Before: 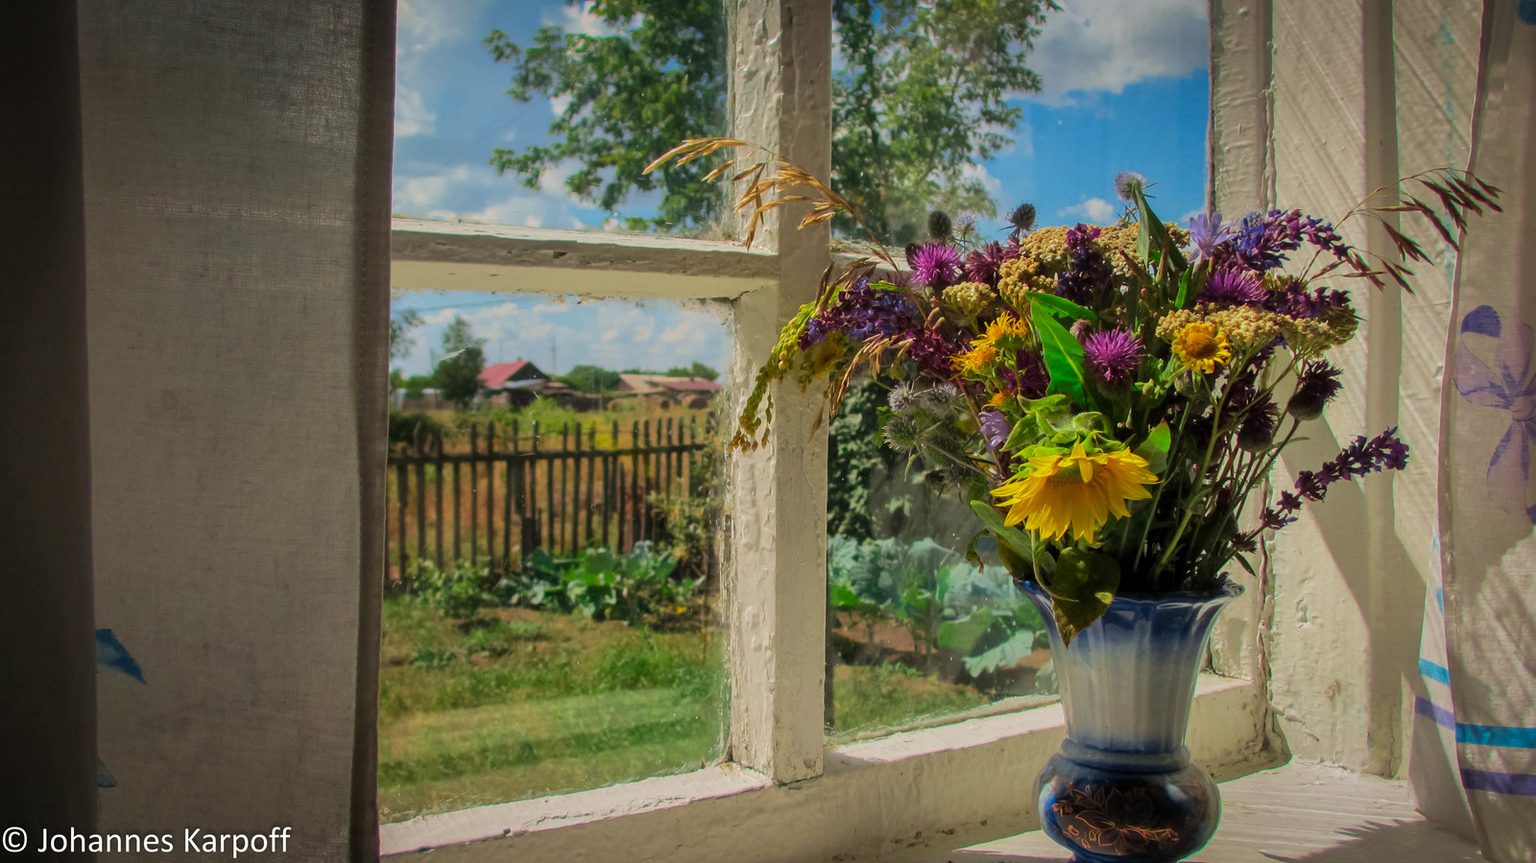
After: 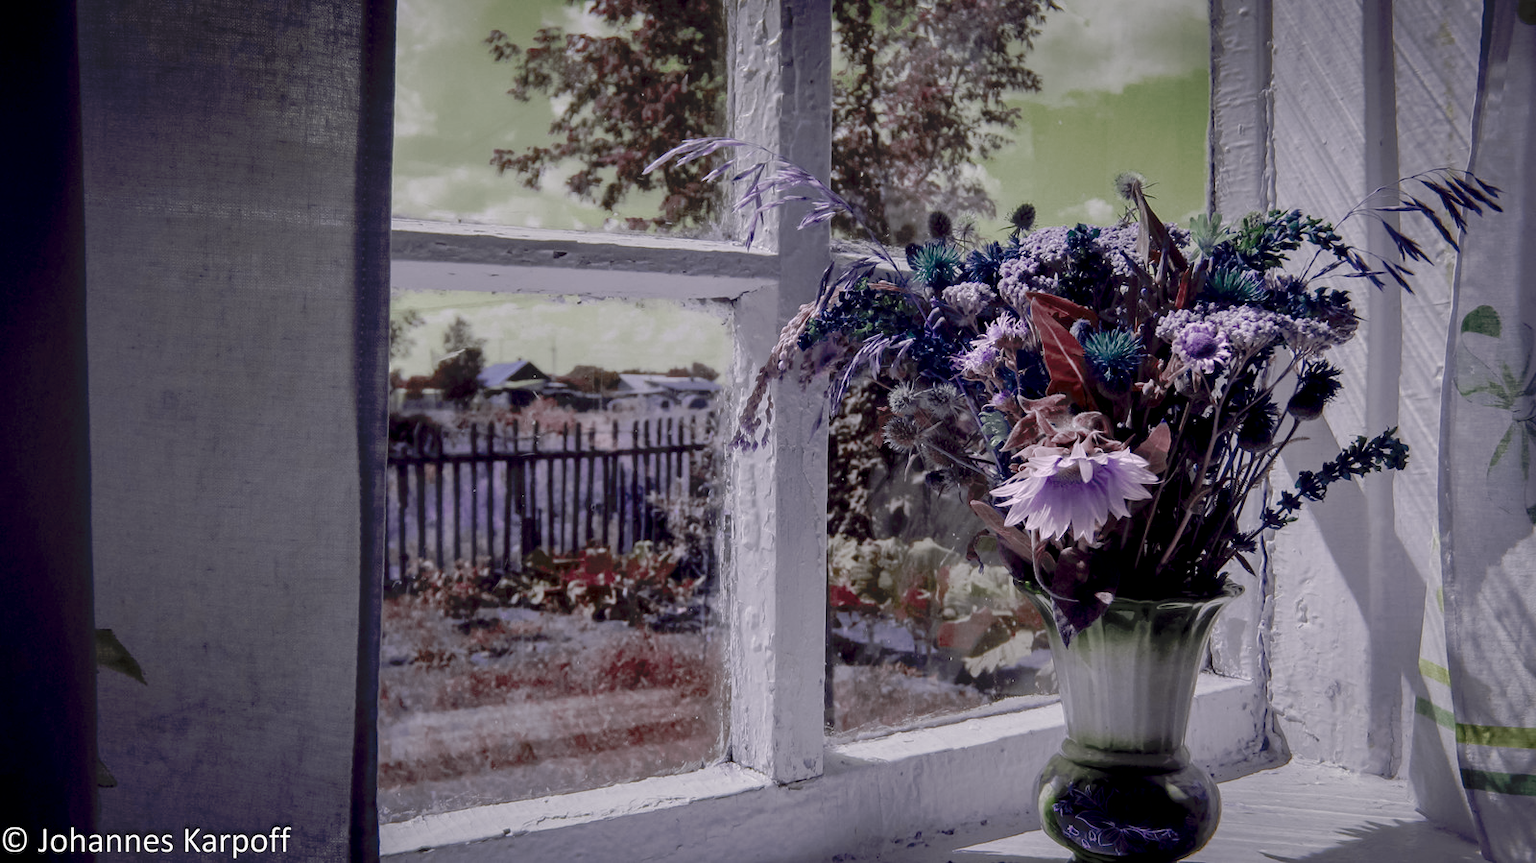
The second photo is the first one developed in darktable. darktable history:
tone curve: curves: ch0 [(0, 0) (0.003, 0.004) (0.011, 0.005) (0.025, 0.014) (0.044, 0.037) (0.069, 0.059) (0.1, 0.096) (0.136, 0.116) (0.177, 0.133) (0.224, 0.177) (0.277, 0.255) (0.335, 0.319) (0.399, 0.385) (0.468, 0.457) (0.543, 0.545) (0.623, 0.621) (0.709, 0.705) (0.801, 0.801) (0.898, 0.901) (1, 1)], preserve colors none
color look up table: target L [93.03, 92.57, 92.48, 79.72, 60.66, 62.6, 52.45, 64.97, 52, 60.18, 49.66, 14.53, 26.92, 200.8, 85.37, 78.08, 67.01, 77.44, 61.49, 71.3, 56.89, 33.81, 46.95, 40.05, 46.4, 15.6, 29.7, 19.07, 6.698, 84.46, 78.53, 65.77, 60.37, 66.9, 52.12, 51.25, 47.43, 29.85, 40.93, 40.02, 30.03, 15.47, 16.99, 8.463, 81.37, 86.47, 75.02, 66.91, 51.06], target a [3.635, -0.519, 11.43, -0.002, 19.46, 3.458, 16.21, 9.366, 7.049, -1.023, 2.981, 29.17, 0.192, 0, 8.913, 2.796, 19.26, 10.12, 14.79, 0.946, 8.677, 29.81, 5.738, 17.59, 7.336, 35.76, 7.758, 21, 13.56, -5.484, -2.75, -7.747, -2.242, -7.299, -2.417, -15.23, -9.963, -14.08, -6.481, -1.935, -11.31, -17.48, -29.32, -12.16, -4.482, -7.752, -0.811, -6.752, -5.298], target b [-1.516, 4.126, -7.714, 9.962, -4.32, 18.12, 9.249, -4.239, 4.692, 18.52, -0.569, 8.242, 20.57, -0.001, -8.147, -5.774, -28.95, -11.33, -26.7, -19.35, -32.37, -48.31, -16.6, -51.68, -6.067, -48.52, -11.54, -30.07, -30.85, 3.989, -0.891, 0.734, -3.559, -2.69, -16.78, 27.25, 5.041, 5.661, -0.71, 0.032, 10.94, -7.646, 23.04, 7.326, 19.92, 18.13, 4.817, 12.45, 18.12], num patches 49
